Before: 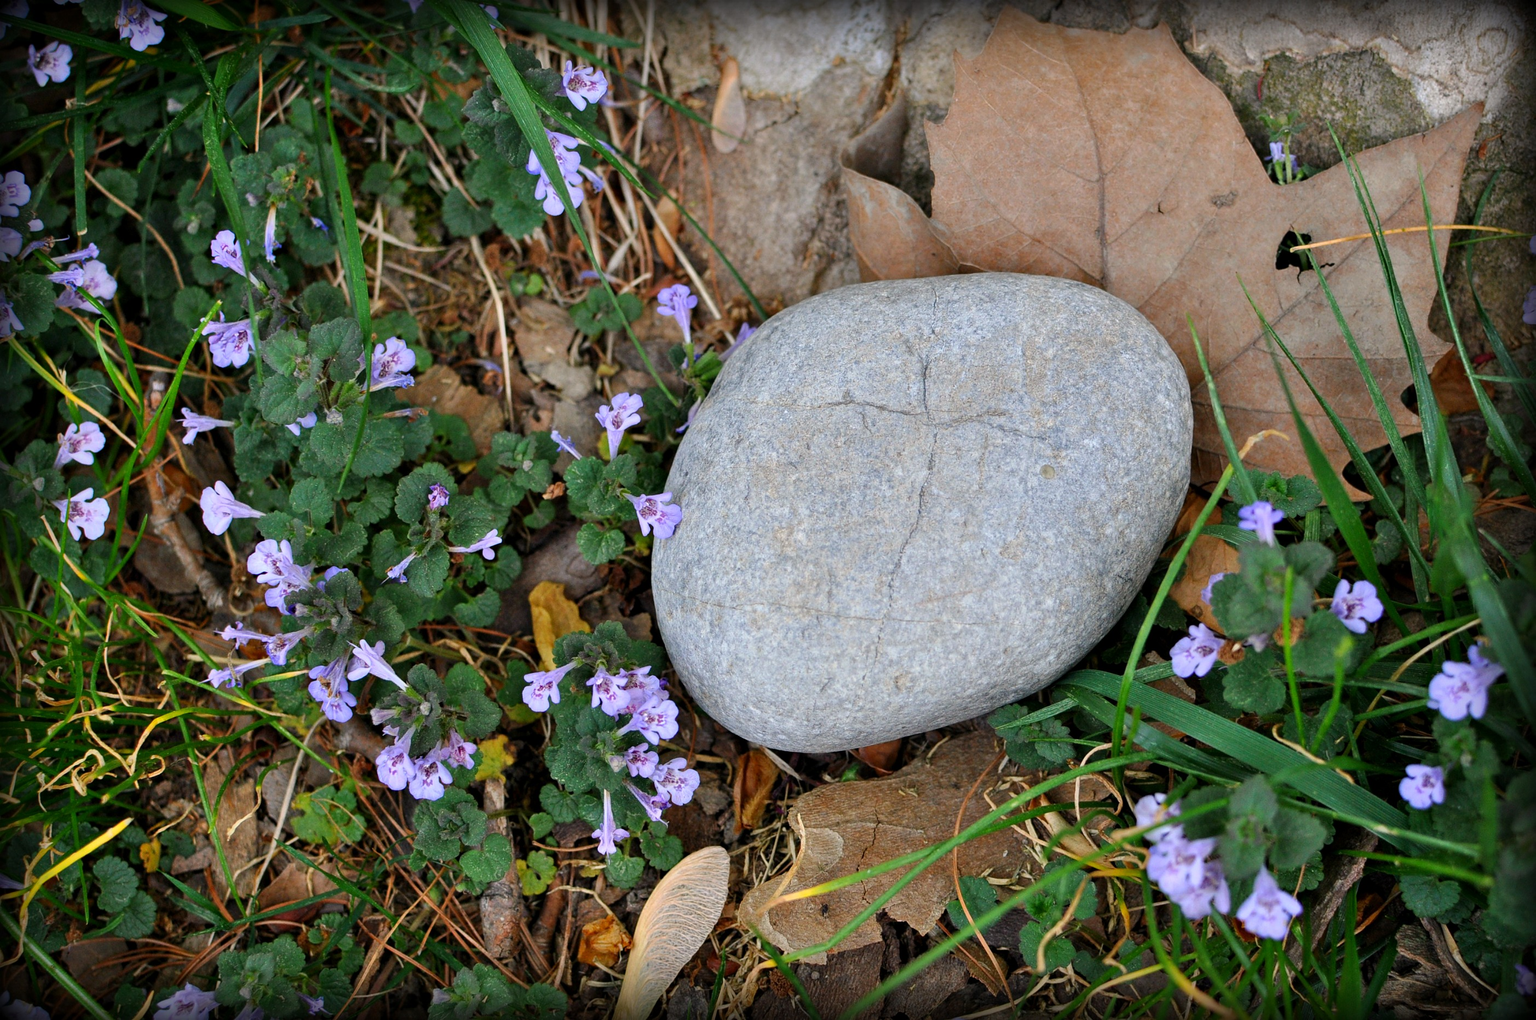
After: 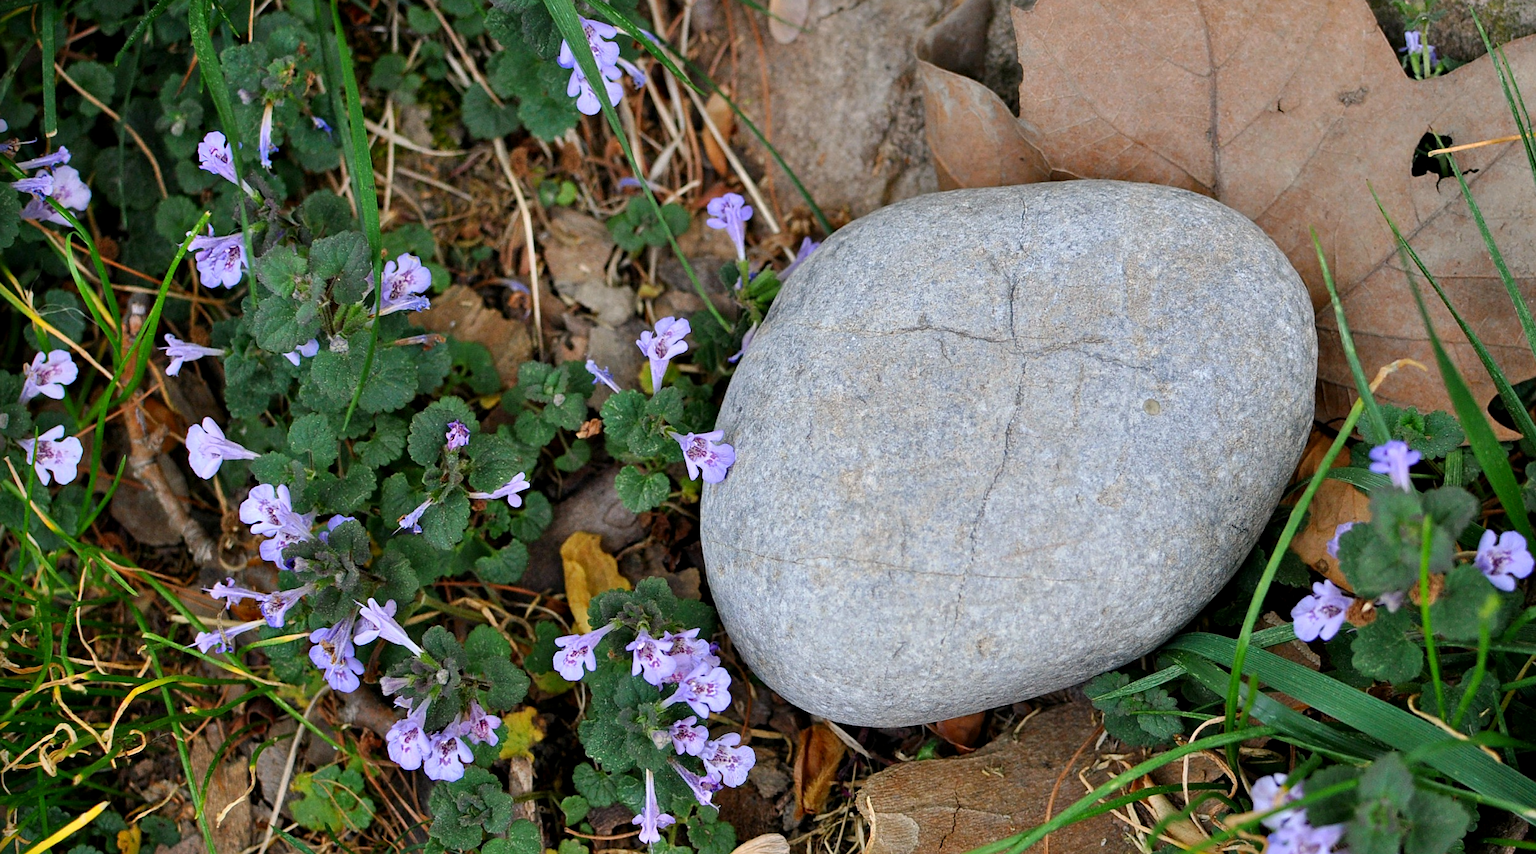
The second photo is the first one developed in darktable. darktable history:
sharpen: amount 0.205
crop and rotate: left 2.439%, top 11.28%, right 9.795%, bottom 15.21%
exposure: black level correction 0.001, exposure 0.015 EV, compensate exposure bias true, compensate highlight preservation false
